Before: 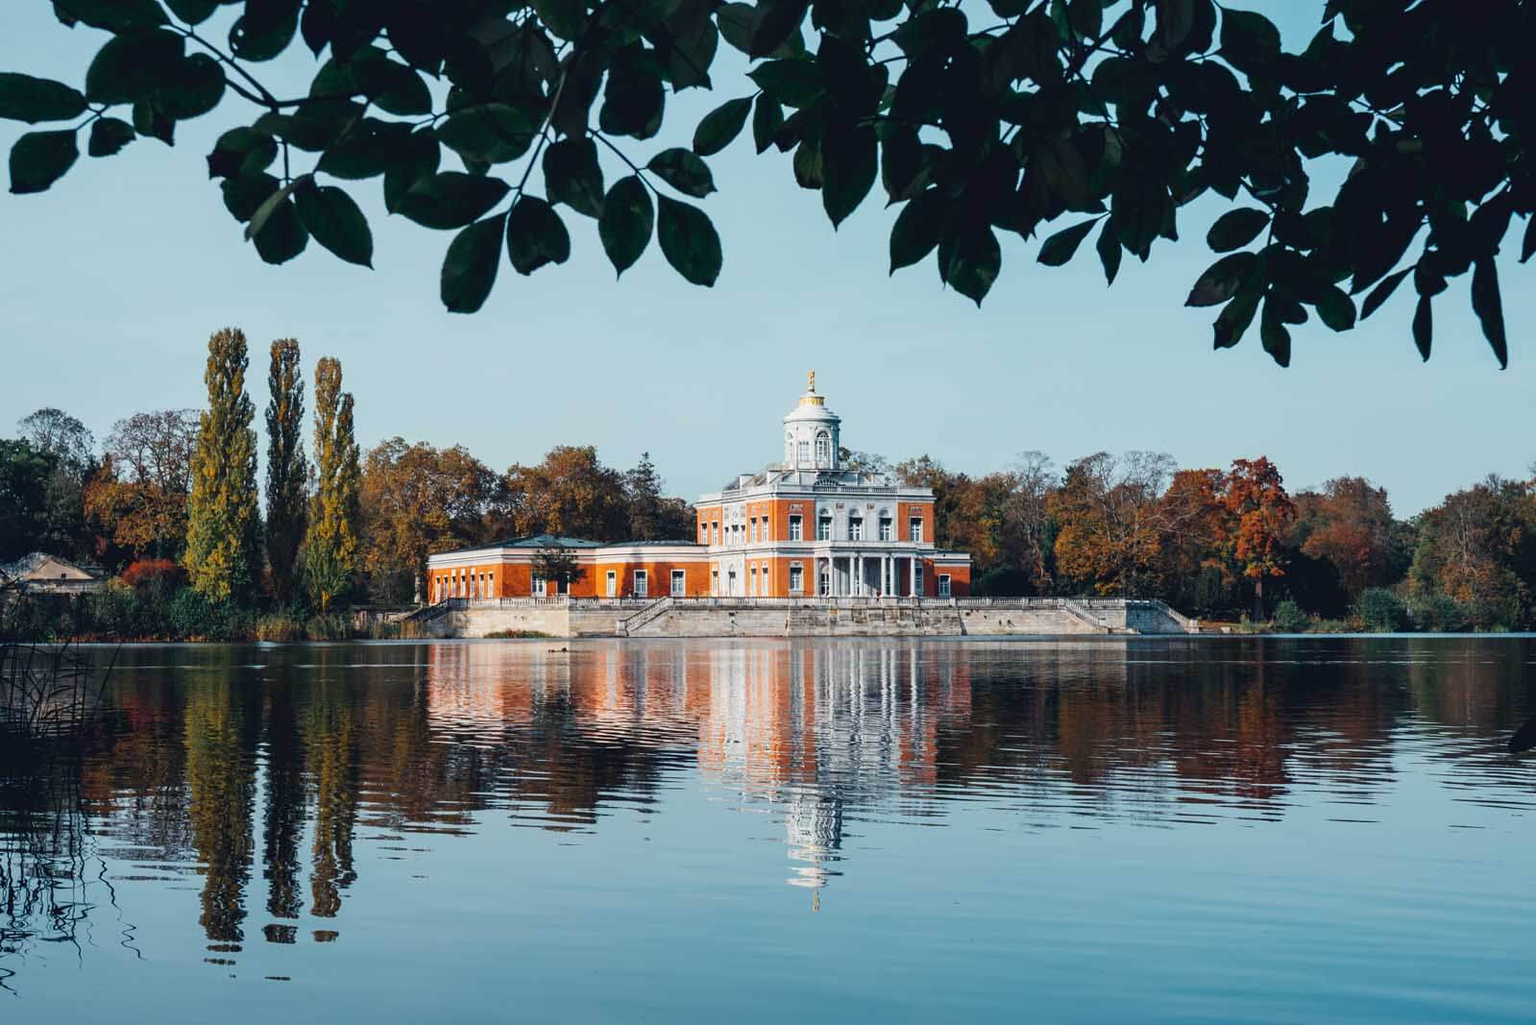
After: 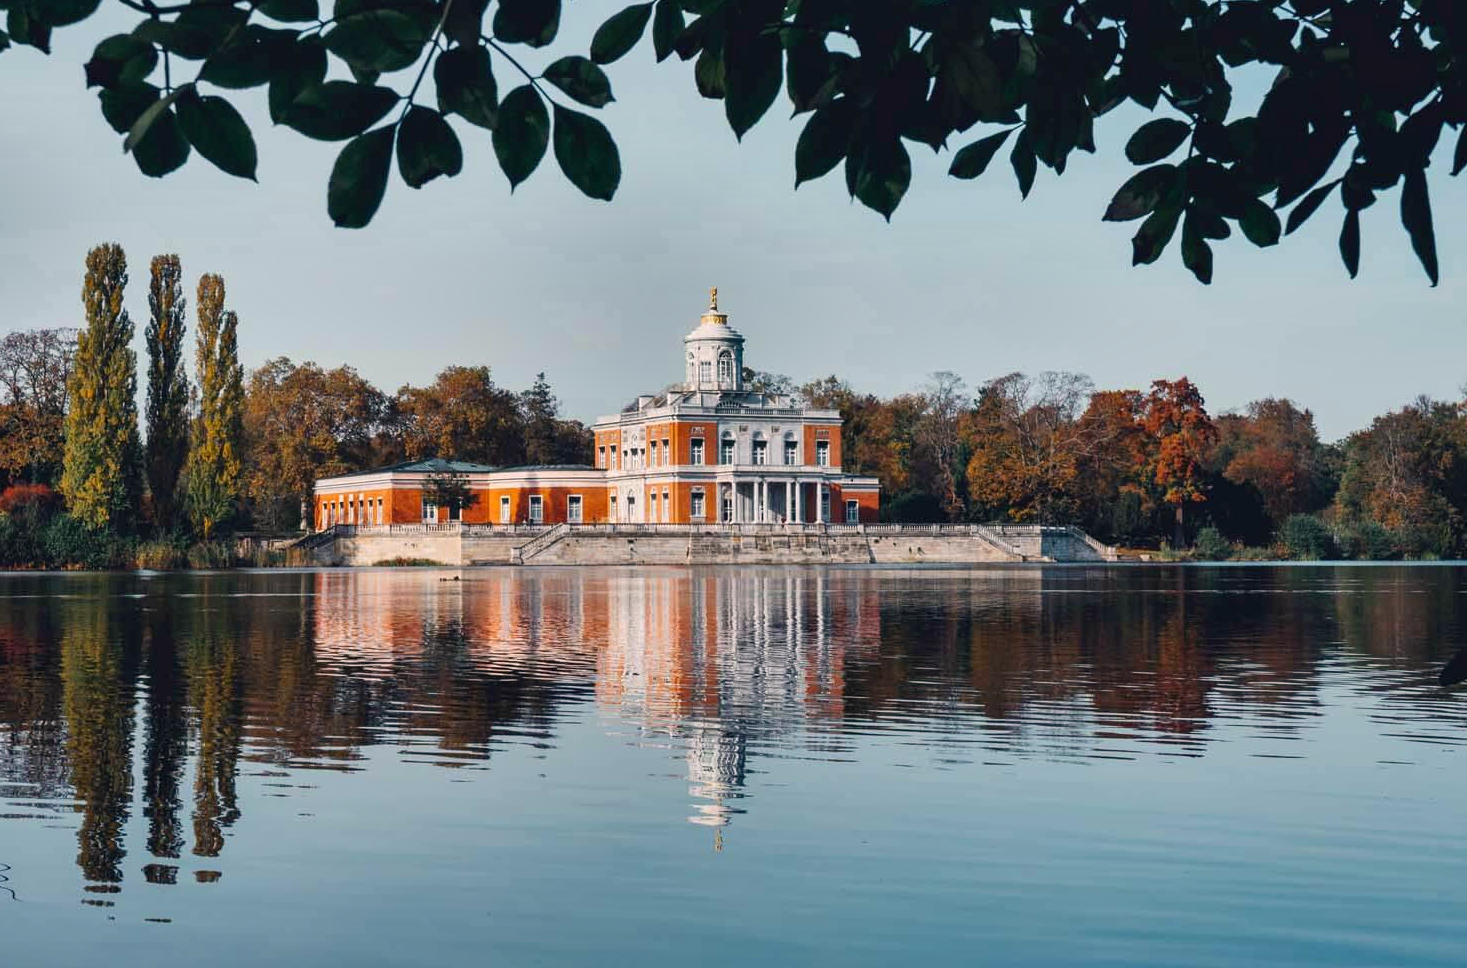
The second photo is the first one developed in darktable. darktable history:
shadows and highlights: shadows 20.95, highlights -82.45, soften with gaussian
crop and rotate: left 8.205%, top 9.218%
color correction: highlights a* 5.99, highlights b* 4.71
